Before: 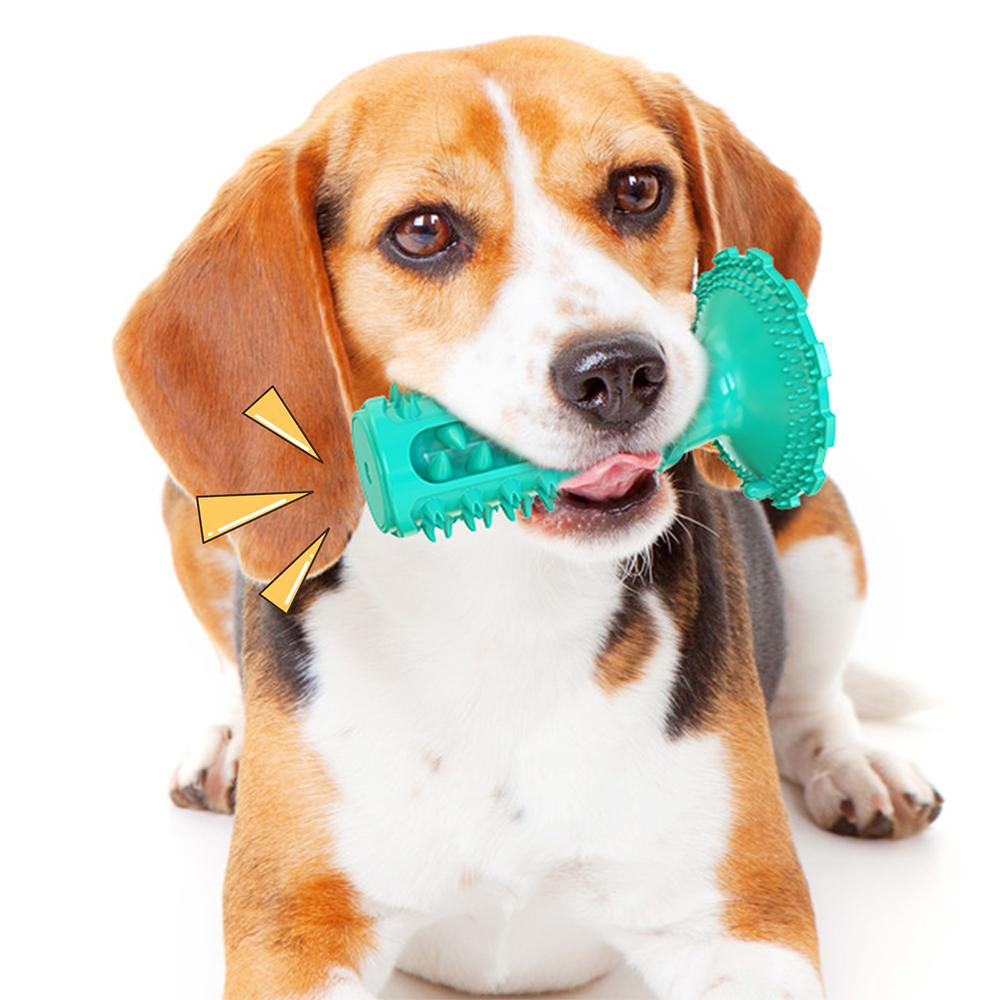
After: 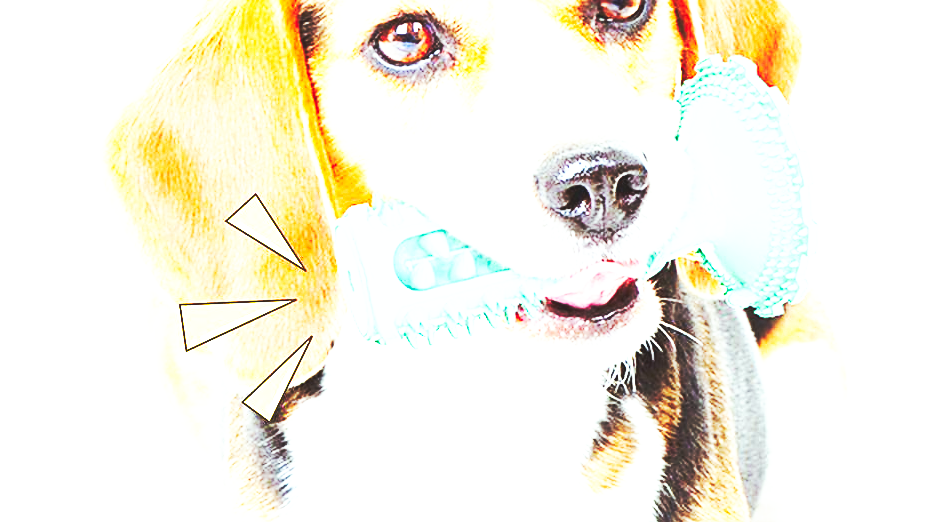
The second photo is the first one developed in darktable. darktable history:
exposure: black level correction 0, exposure 1.1 EV, compensate exposure bias true, compensate highlight preservation false
base curve: curves: ch0 [(0, 0.015) (0.085, 0.116) (0.134, 0.298) (0.19, 0.545) (0.296, 0.764) (0.599, 0.982) (1, 1)], preserve colors none
crop: left 1.744%, top 19.225%, right 5.069%, bottom 28.357%
sharpen: on, module defaults
color balance: mode lift, gamma, gain (sRGB), lift [0.997, 0.979, 1.021, 1.011], gamma [1, 1.084, 0.916, 0.998], gain [1, 0.87, 1.13, 1.101], contrast 4.55%, contrast fulcrum 38.24%, output saturation 104.09%
